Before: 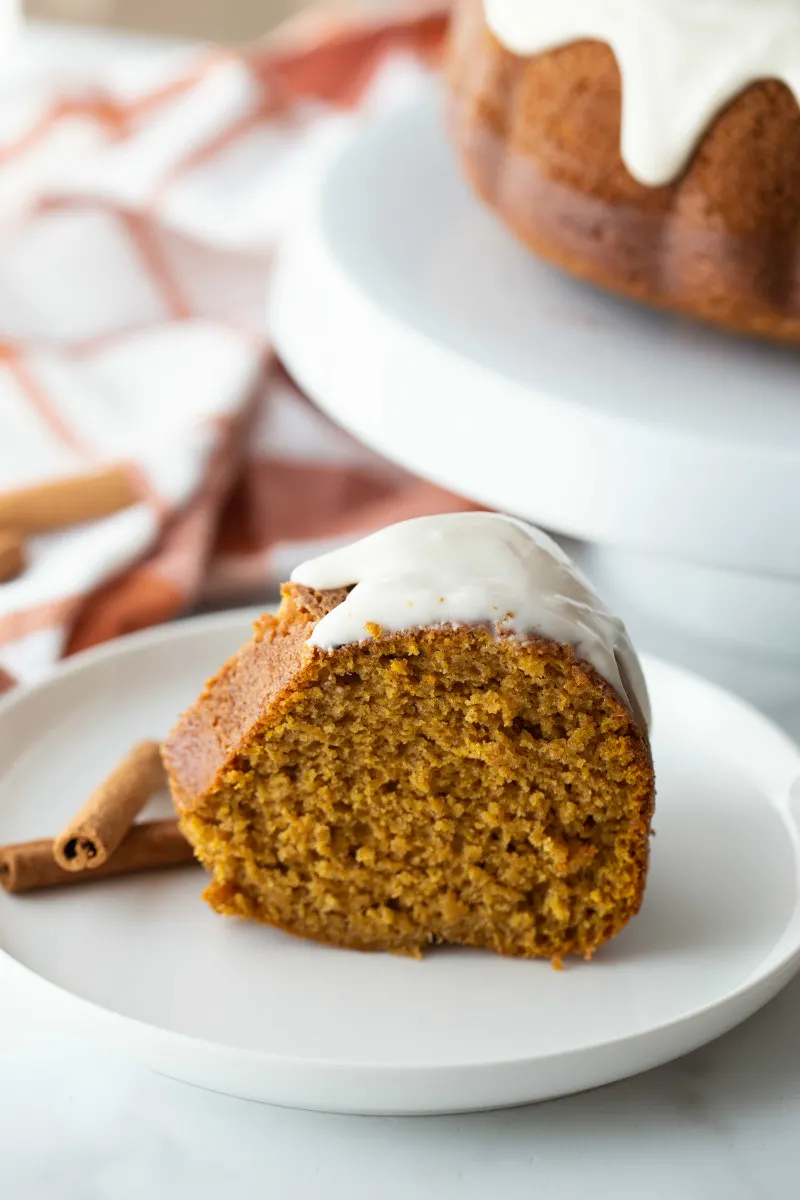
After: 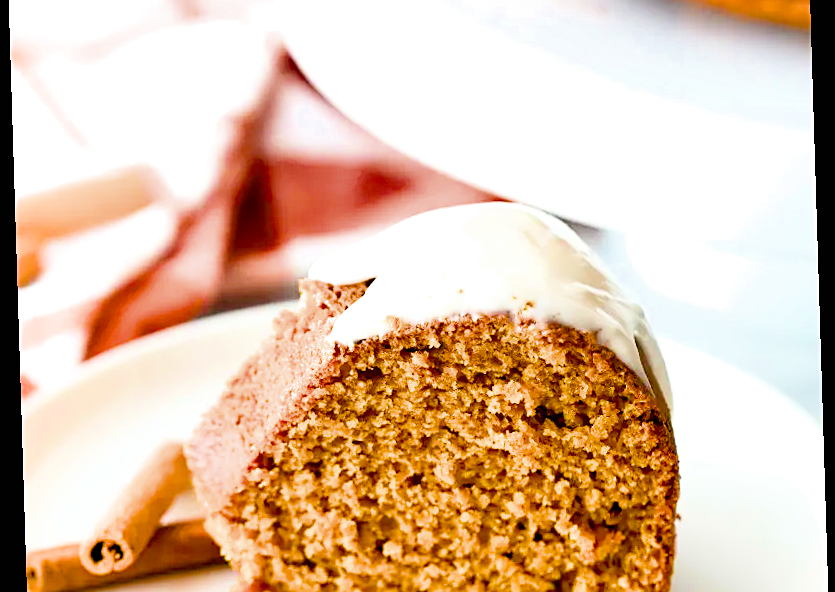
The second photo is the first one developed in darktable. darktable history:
rotate and perspective: rotation -1.77°, lens shift (horizontal) 0.004, automatic cropping off
exposure: black level correction 0.009, exposure 1.425 EV, compensate highlight preservation false
filmic rgb: black relative exposure -7.65 EV, white relative exposure 4.56 EV, hardness 3.61
color balance rgb: linear chroma grading › global chroma 20%, perceptual saturation grading › global saturation 25%, perceptual brilliance grading › global brilliance 20%, global vibrance 20%
crop and rotate: top 26.056%, bottom 25.543%
shadows and highlights: low approximation 0.01, soften with gaussian
sharpen: on, module defaults
